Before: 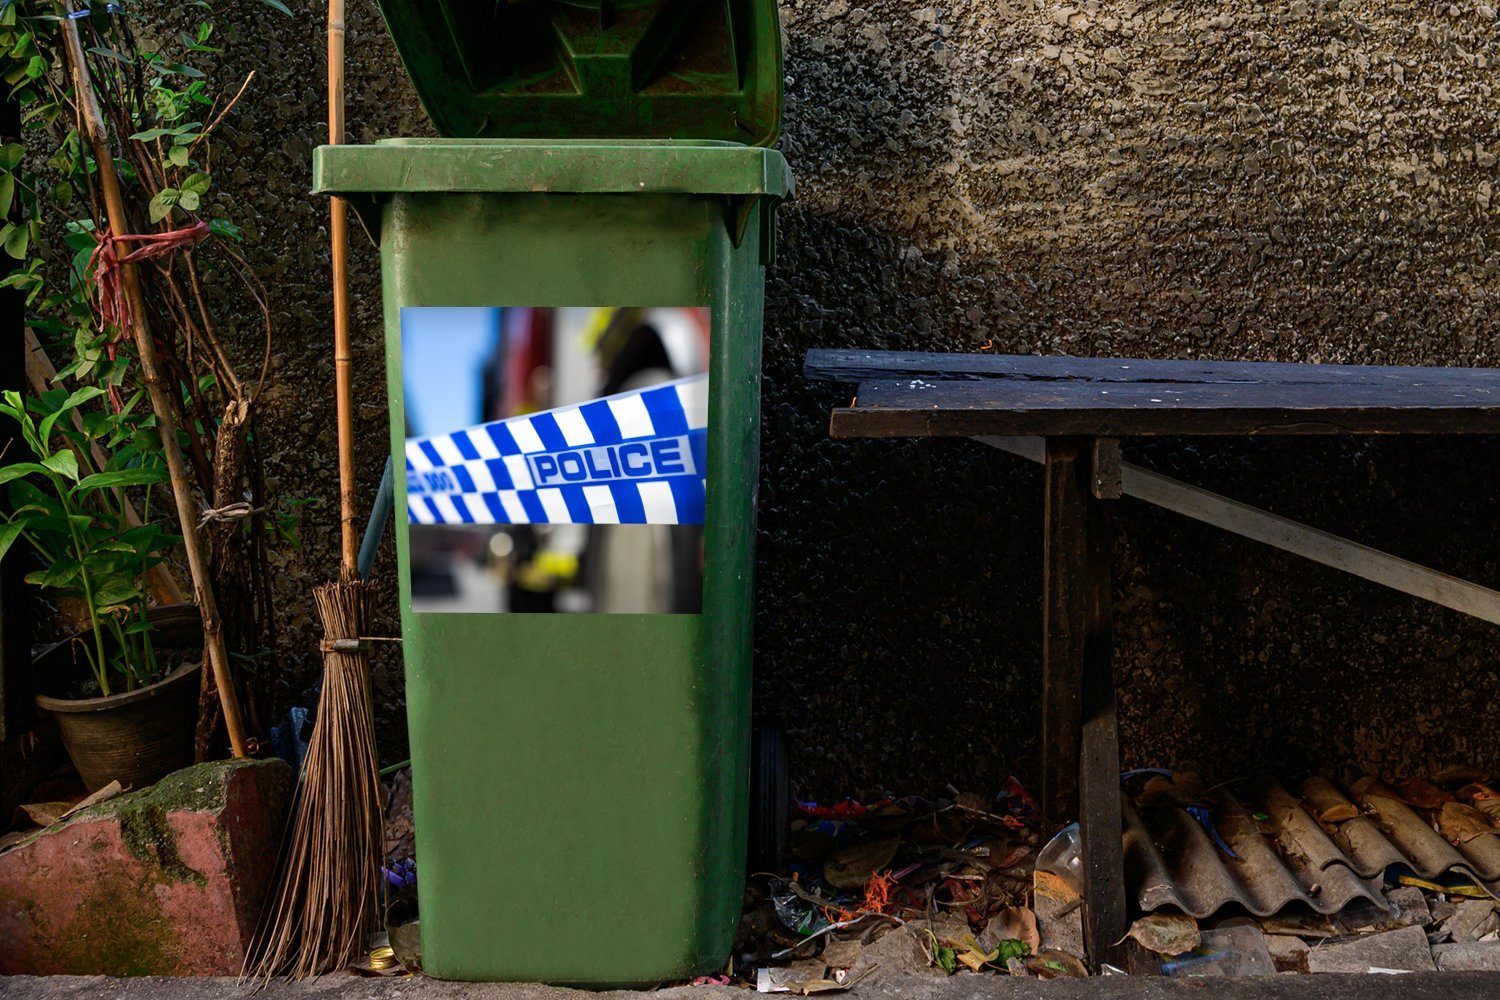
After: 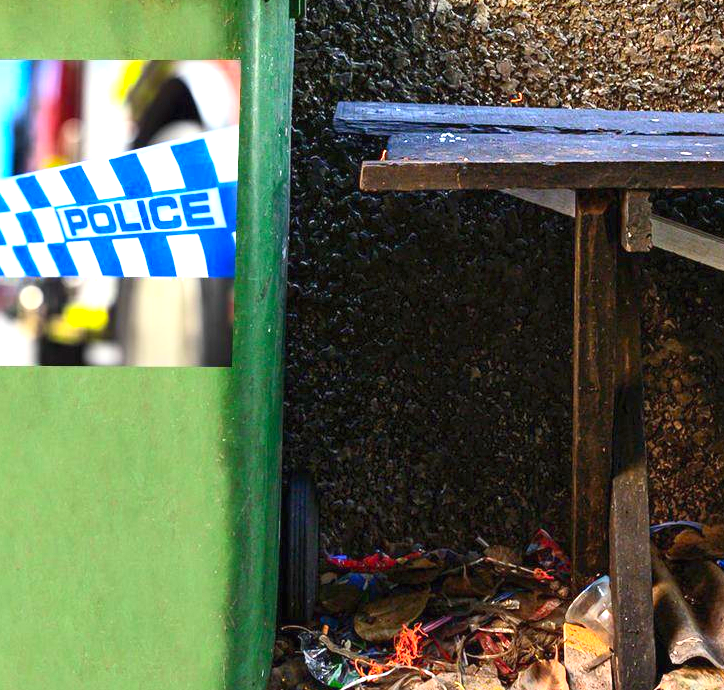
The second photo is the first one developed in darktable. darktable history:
exposure: black level correction 0, exposure 1.75 EV, compensate exposure bias true, compensate highlight preservation false
contrast brightness saturation: contrast 0.197, brightness 0.158, saturation 0.227
local contrast: mode bilateral grid, contrast 10, coarseness 25, detail 115%, midtone range 0.2
crop: left 31.368%, top 24.726%, right 20.348%, bottom 6.264%
